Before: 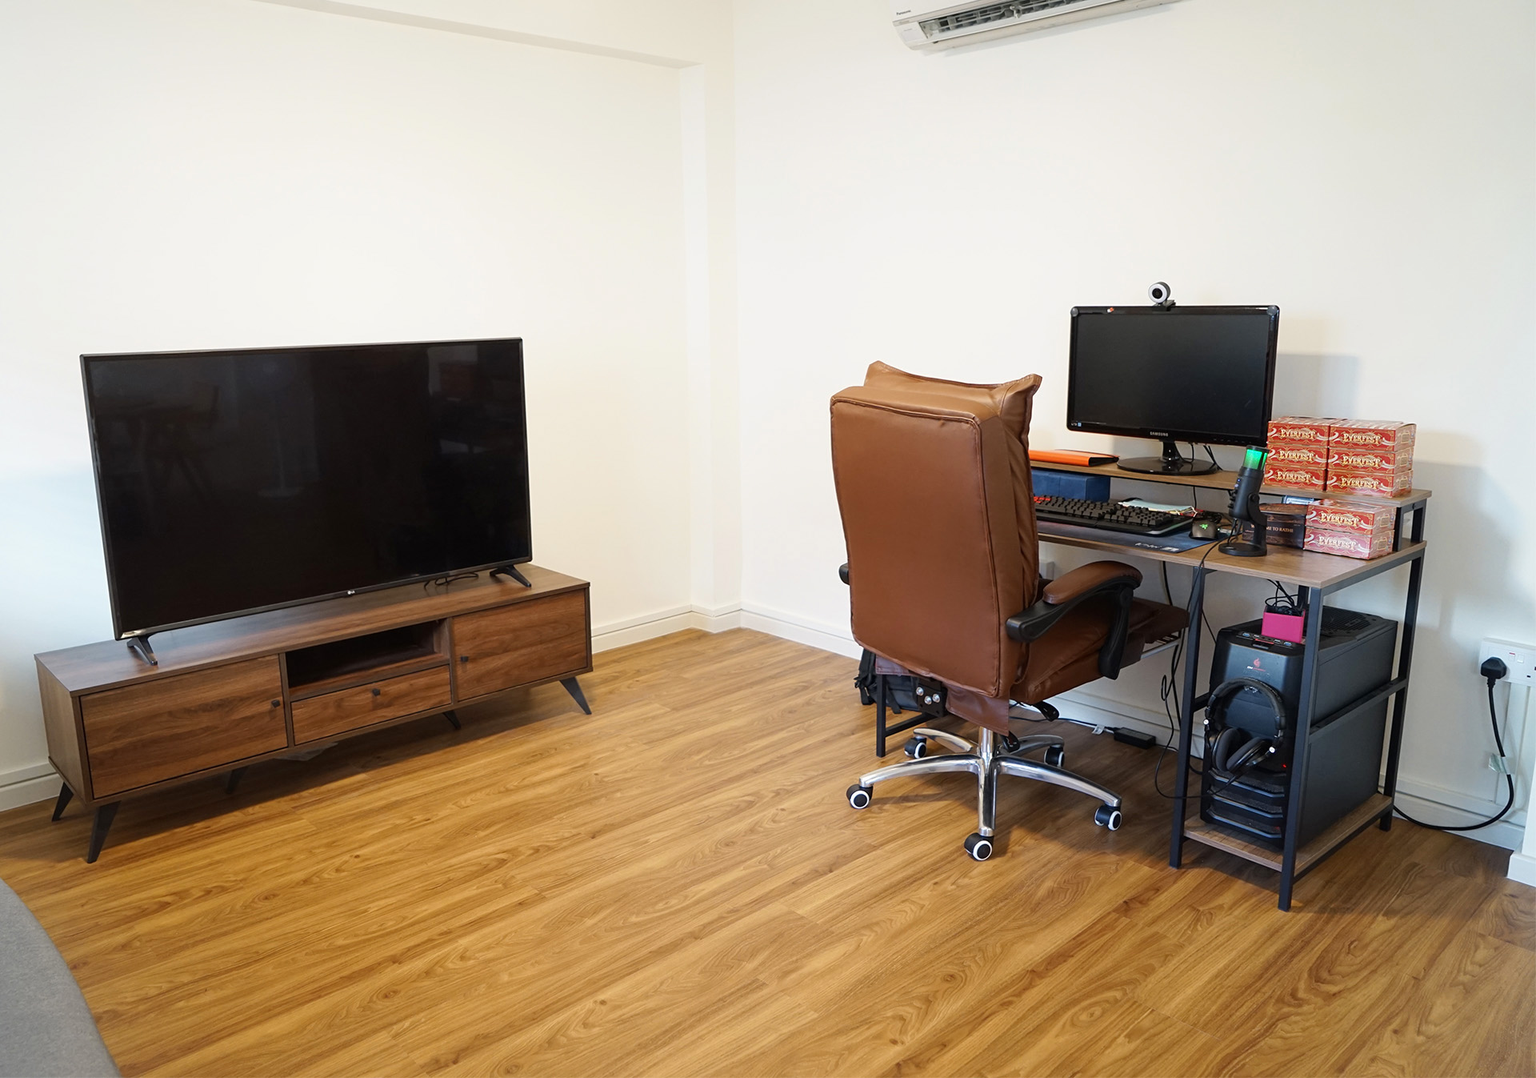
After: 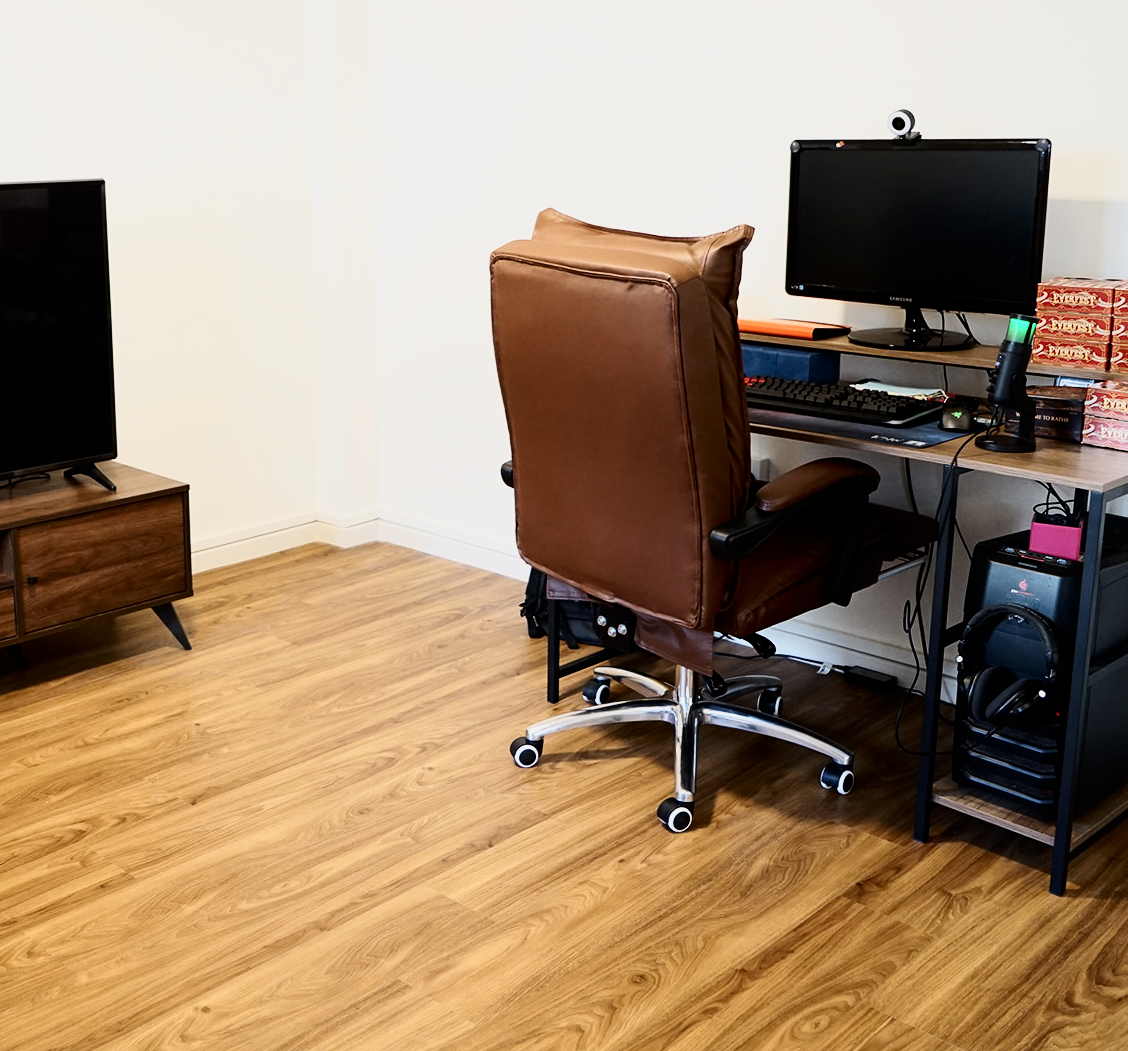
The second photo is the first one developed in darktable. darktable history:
filmic rgb: black relative exposure -7.99 EV, white relative exposure 4.06 EV, hardness 4.16, latitude 49.9%, contrast 1.101, preserve chrominance RGB euclidean norm, color science v5 (2021), contrast in shadows safe, contrast in highlights safe
contrast brightness saturation: contrast 0.298
crop and rotate: left 28.566%, top 18.11%, right 12.664%, bottom 3.864%
